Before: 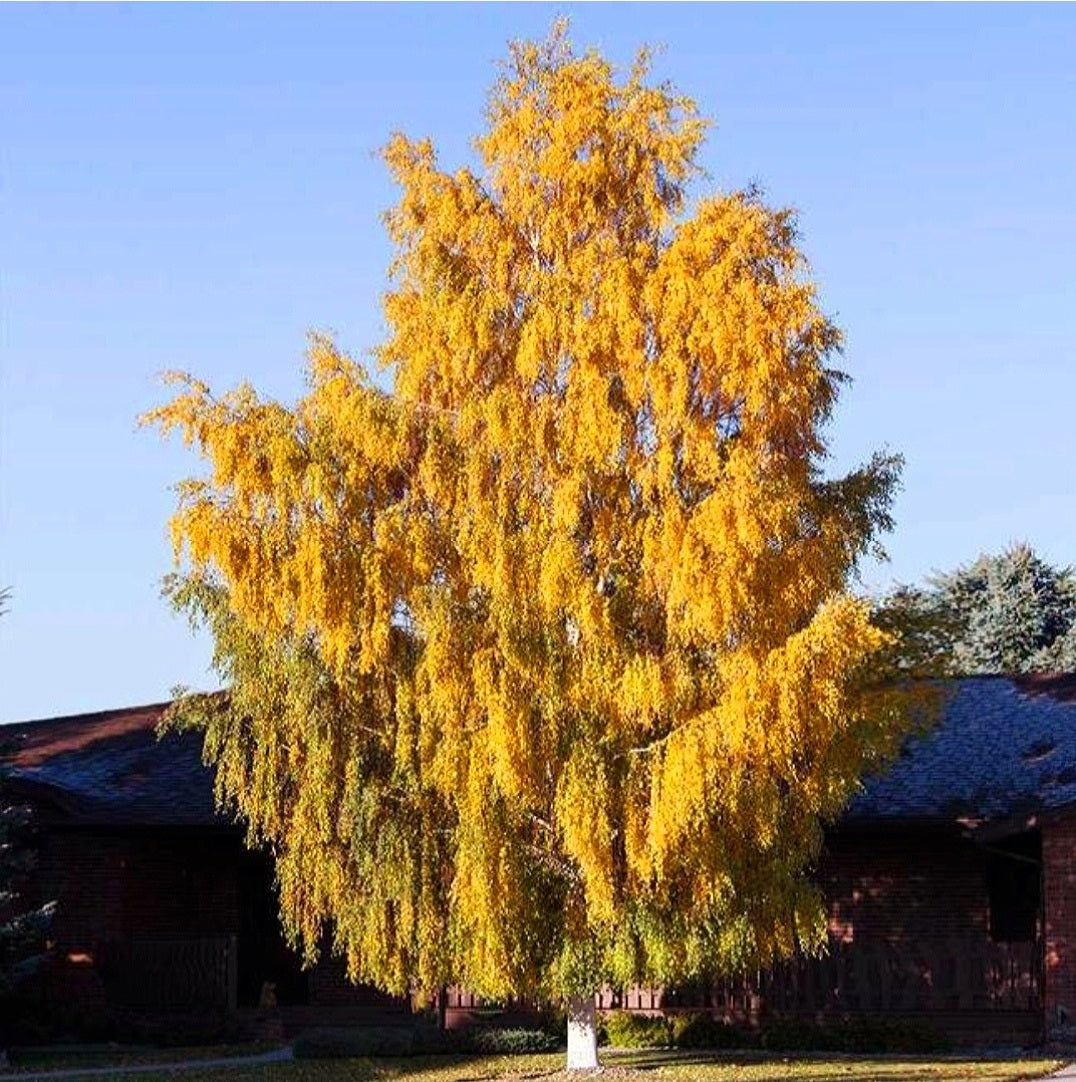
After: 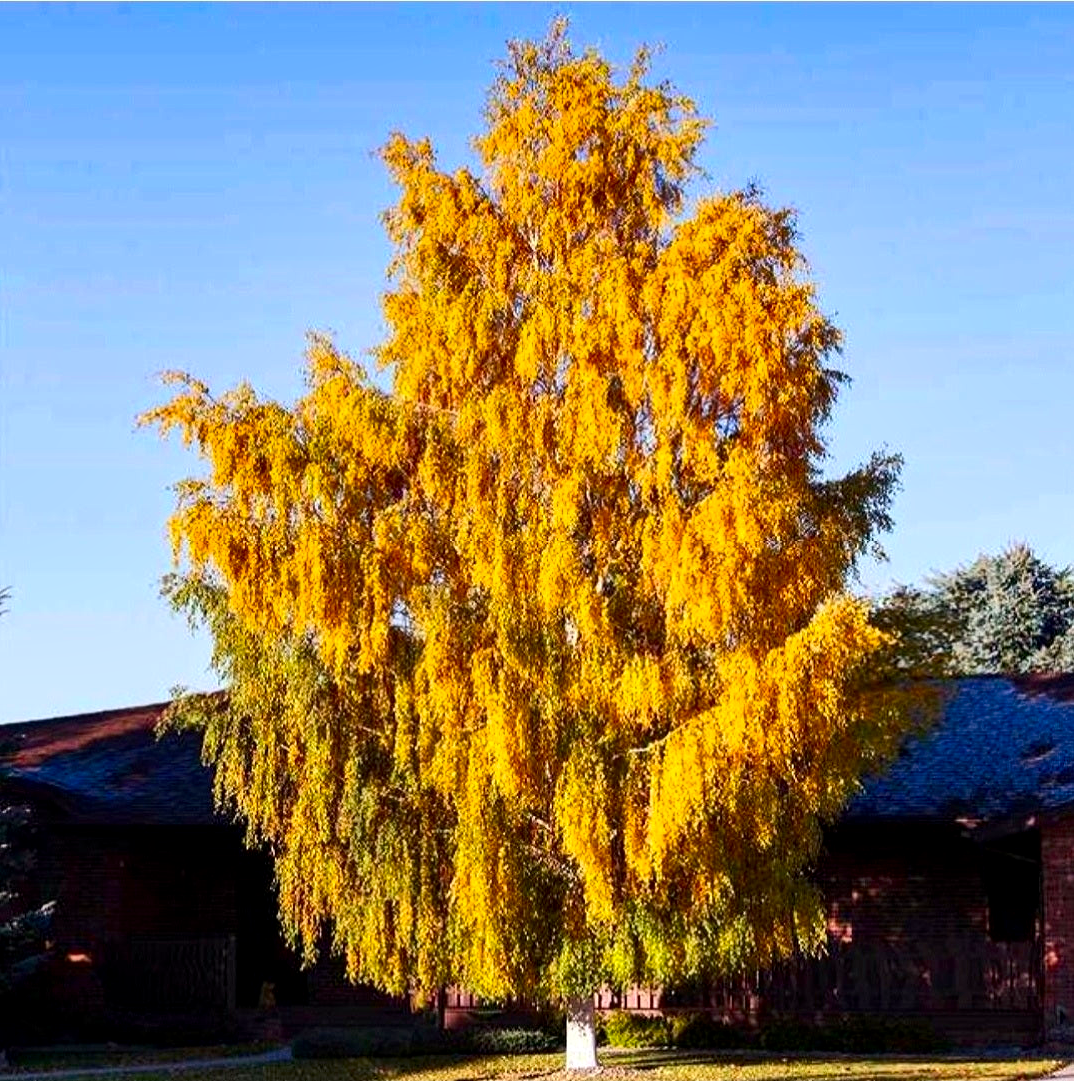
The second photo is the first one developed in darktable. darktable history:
shadows and highlights: shadows 32.83, highlights -47.7, soften with gaussian
local contrast: highlights 100%, shadows 100%, detail 120%, midtone range 0.2
contrast brightness saturation: contrast 0.16, saturation 0.32
crop and rotate: left 0.126%
